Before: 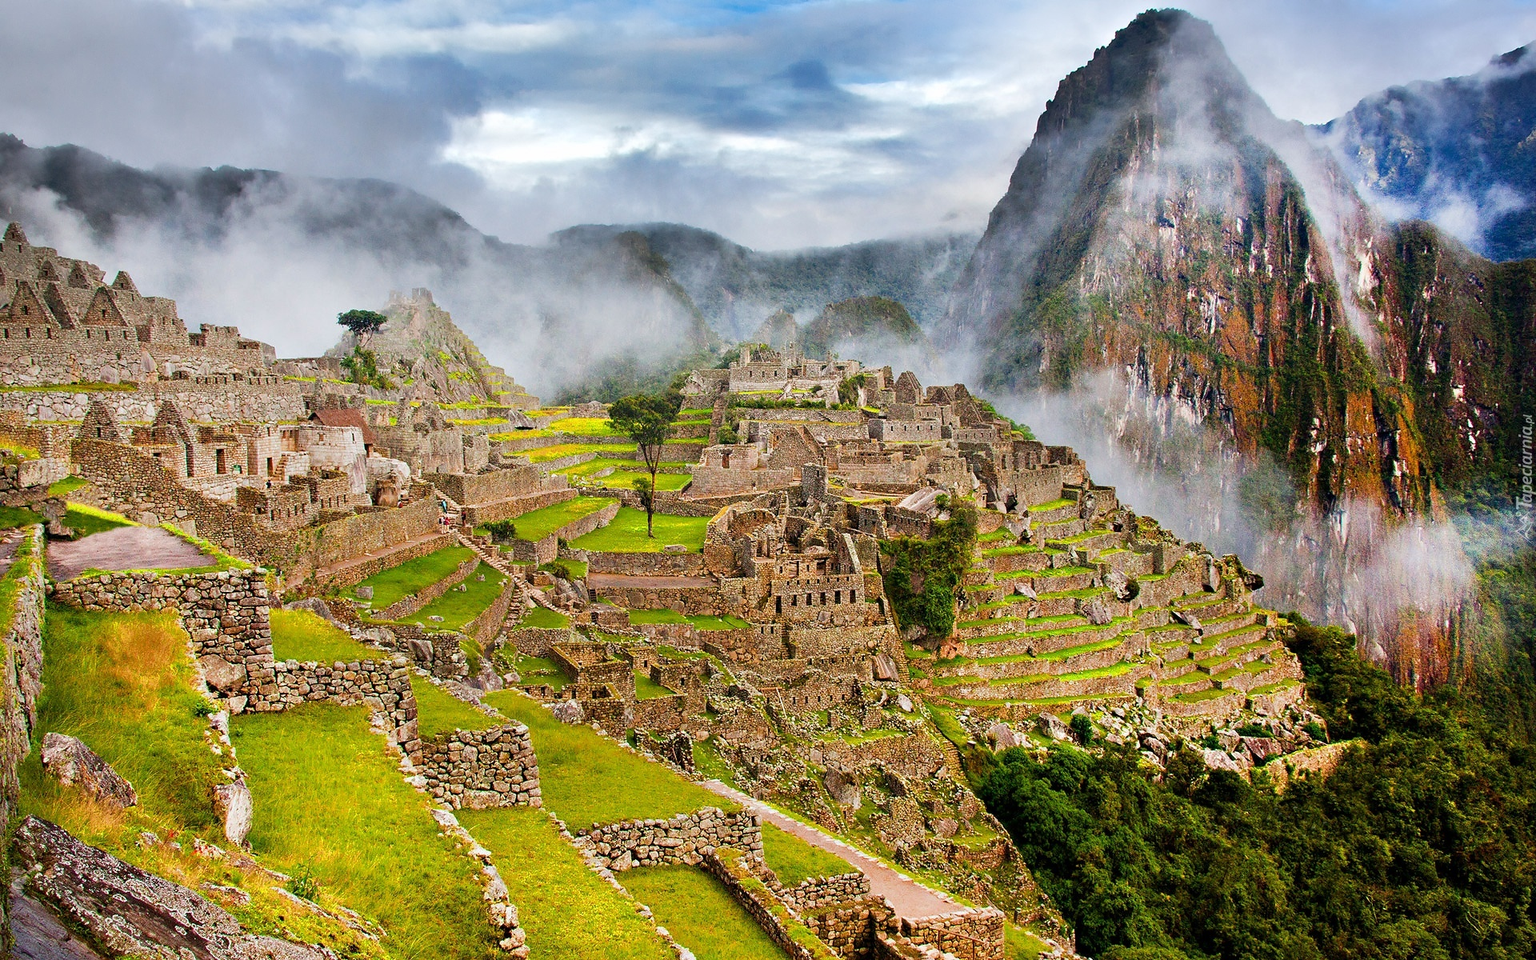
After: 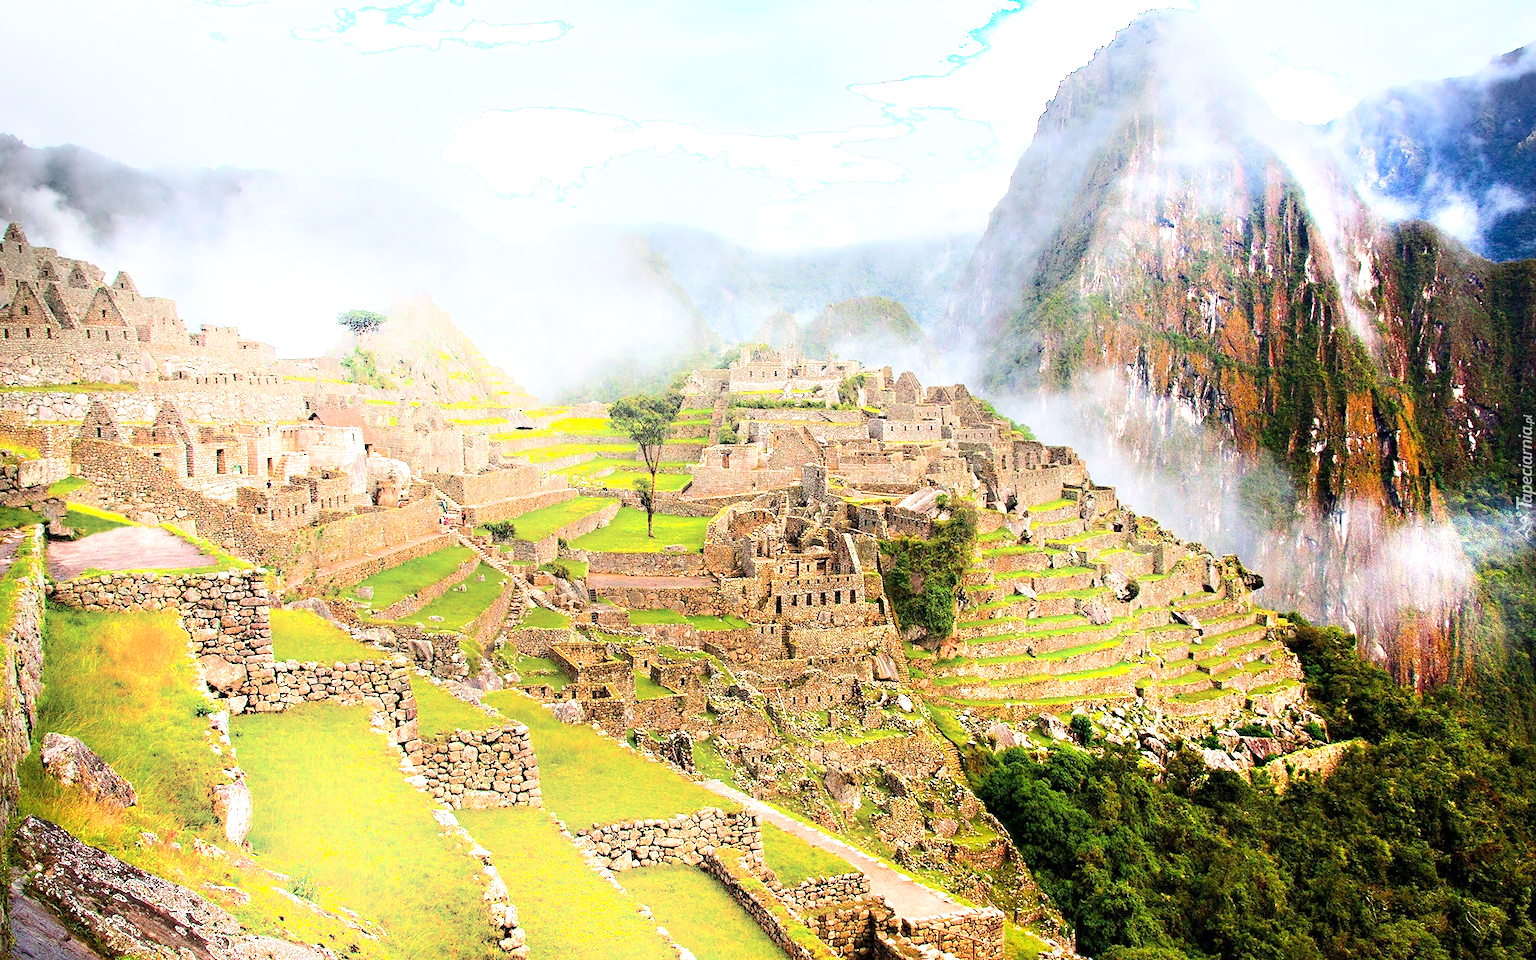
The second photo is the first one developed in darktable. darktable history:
exposure: exposure 0.74 EV, compensate highlight preservation false
shadows and highlights: shadows -21.3, highlights 100, soften with gaussian
